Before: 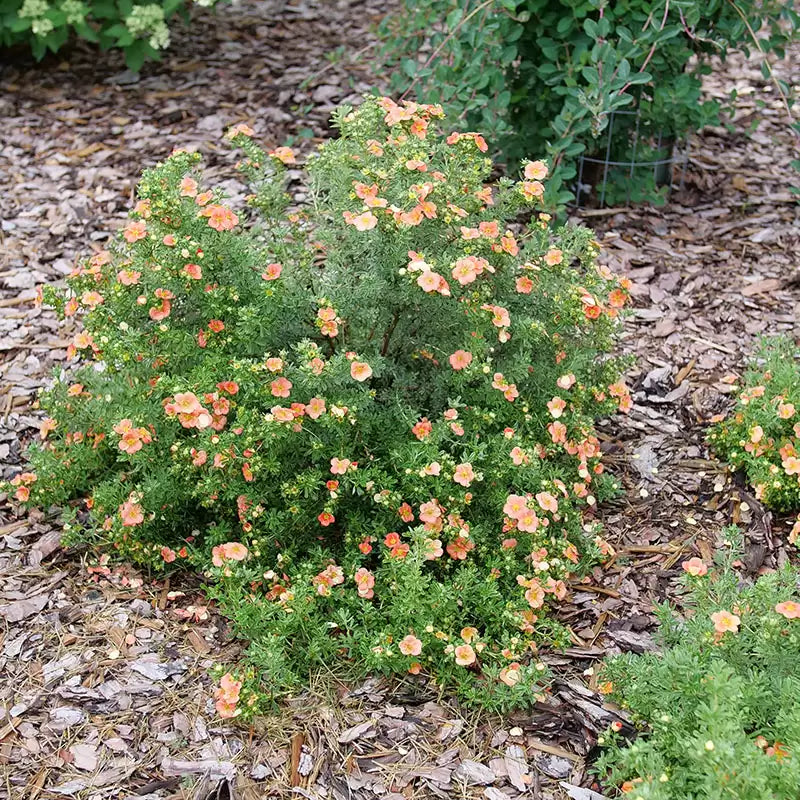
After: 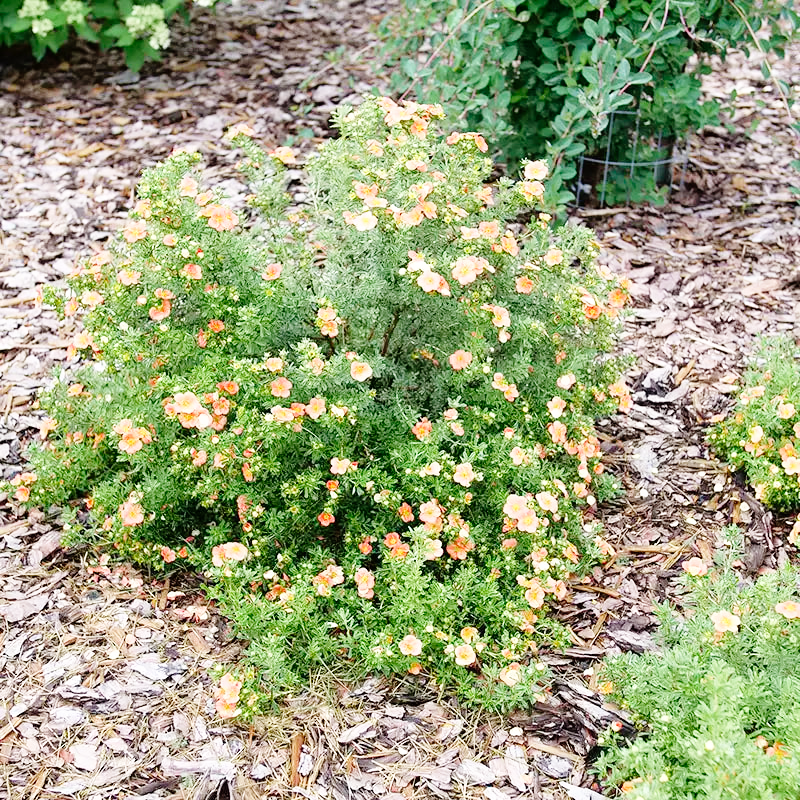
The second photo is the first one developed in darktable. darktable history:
base curve: curves: ch0 [(0, 0) (0.008, 0.007) (0.022, 0.029) (0.048, 0.089) (0.092, 0.197) (0.191, 0.399) (0.275, 0.534) (0.357, 0.65) (0.477, 0.78) (0.542, 0.833) (0.799, 0.973) (1, 1)], preserve colors none
